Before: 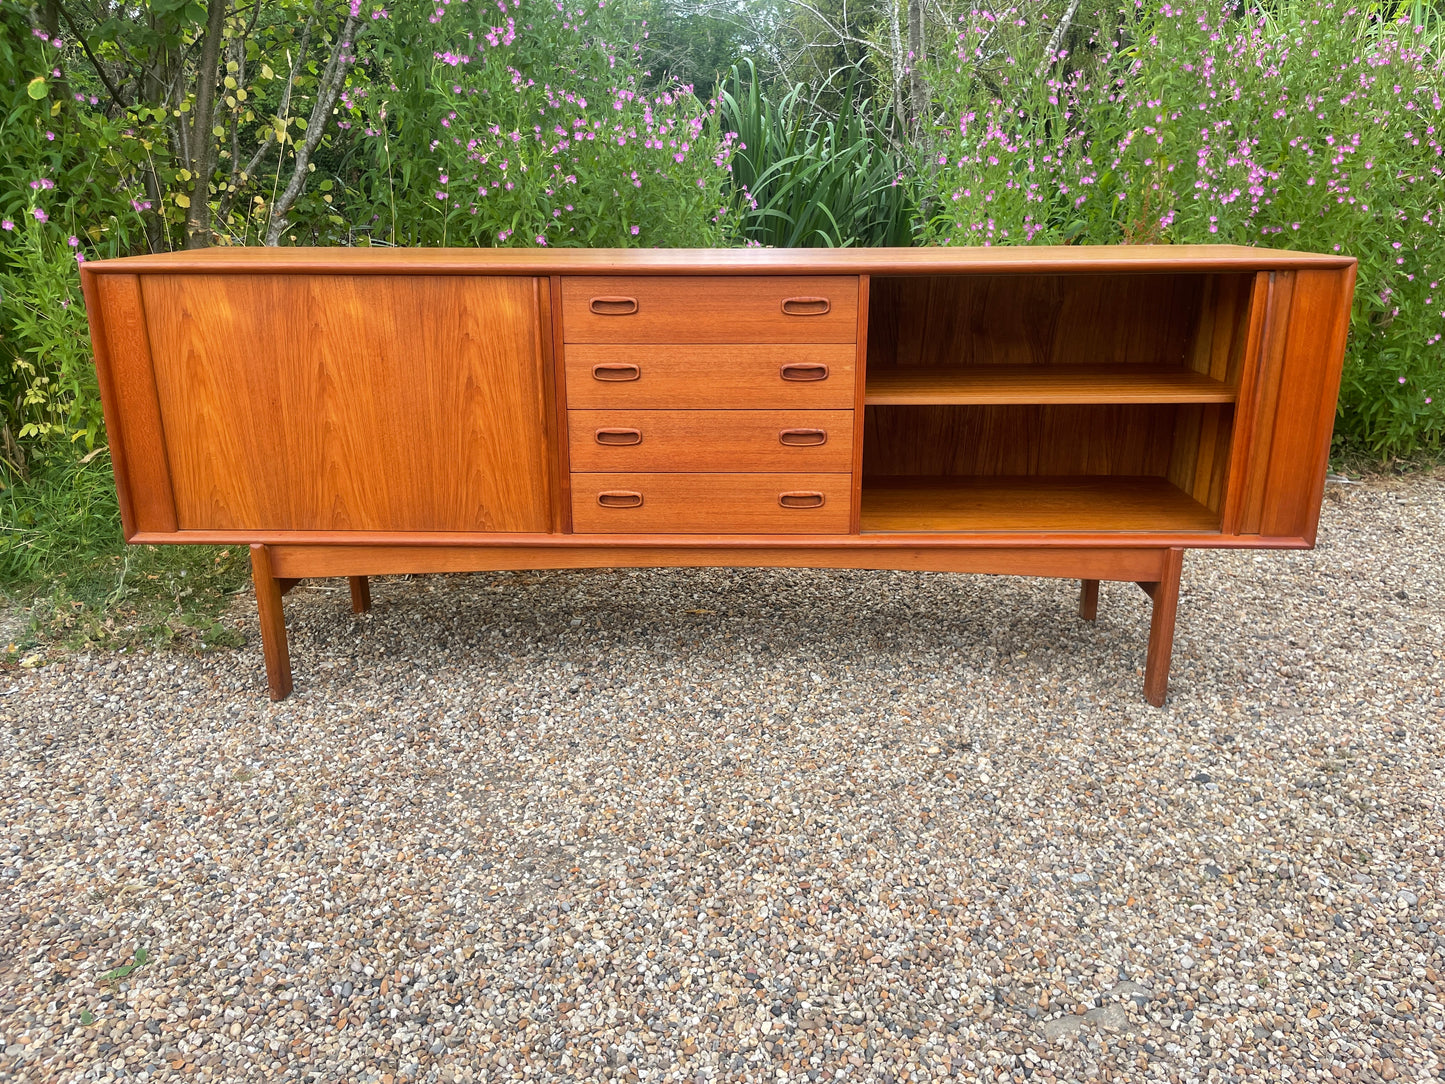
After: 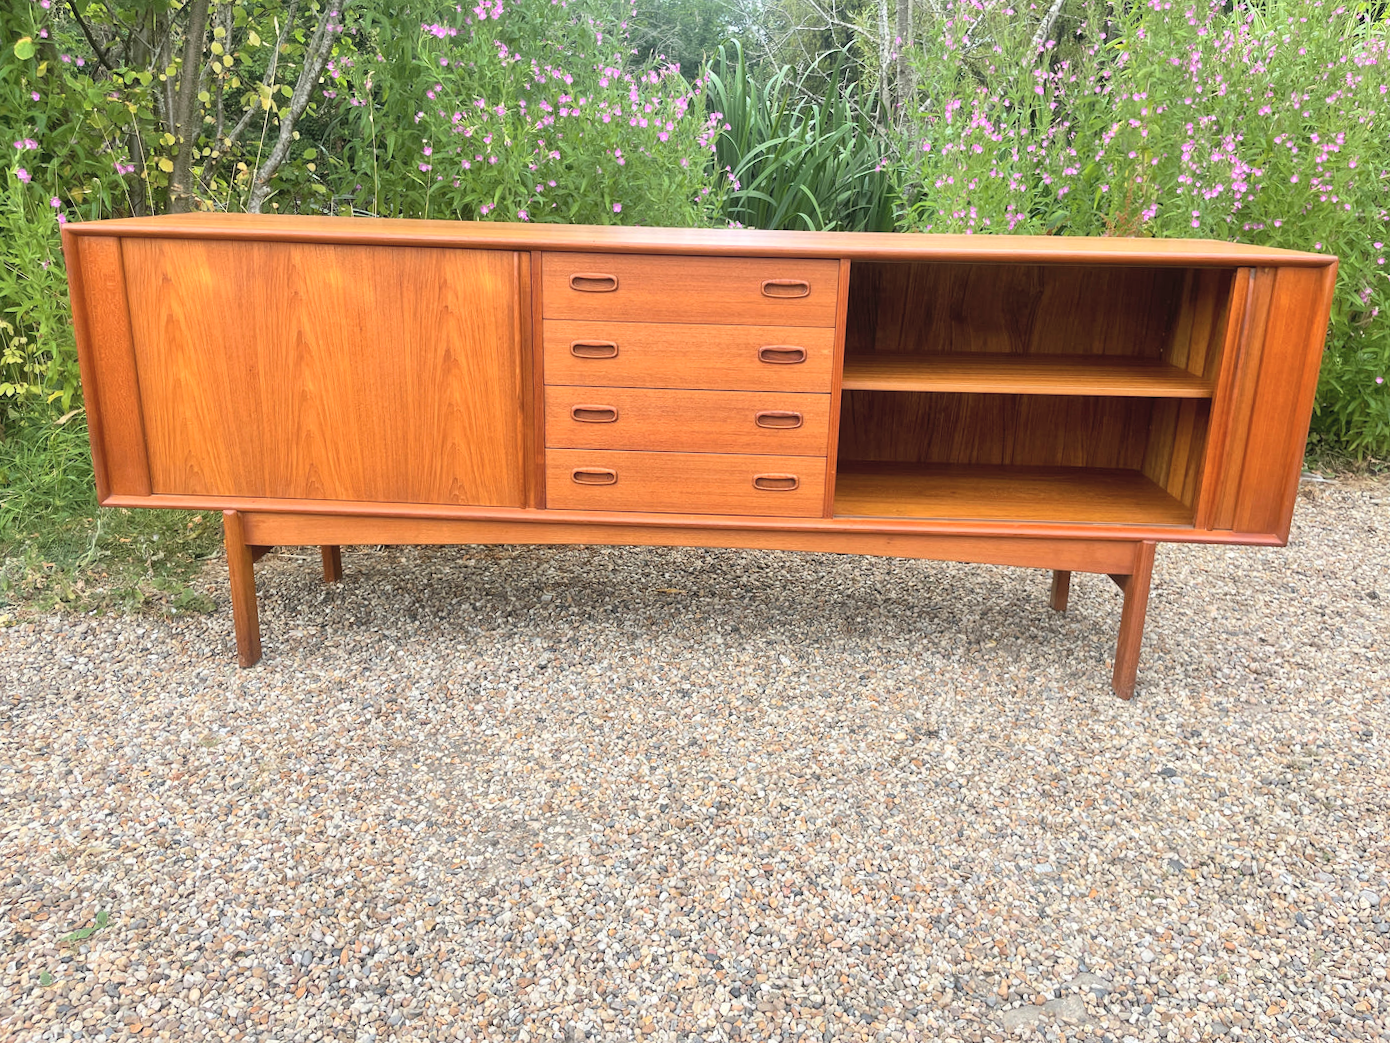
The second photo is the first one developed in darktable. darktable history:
crop and rotate: angle -1.69°
contrast brightness saturation: contrast 0.14, brightness 0.21
